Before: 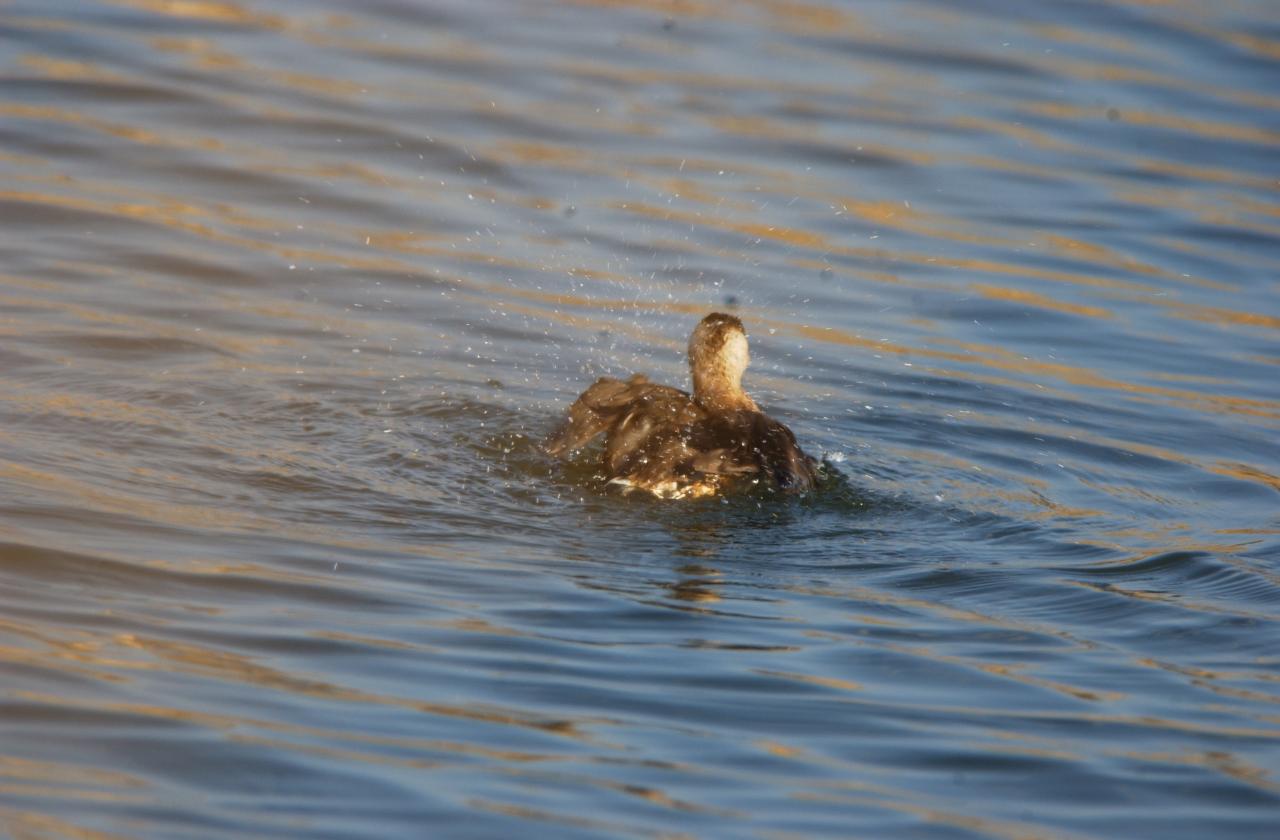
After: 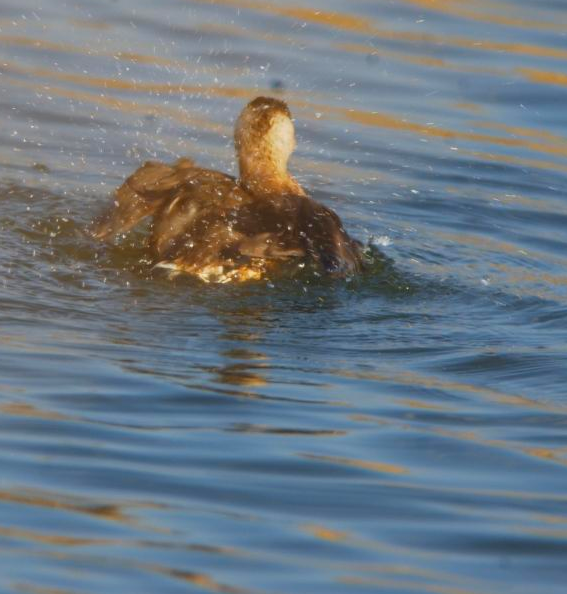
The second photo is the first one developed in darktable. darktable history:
contrast brightness saturation: contrast -0.171, saturation 0.187
crop: left 35.527%, top 25.794%, right 19.958%, bottom 3.426%
exposure: exposure 0.082 EV, compensate exposure bias true, compensate highlight preservation false
